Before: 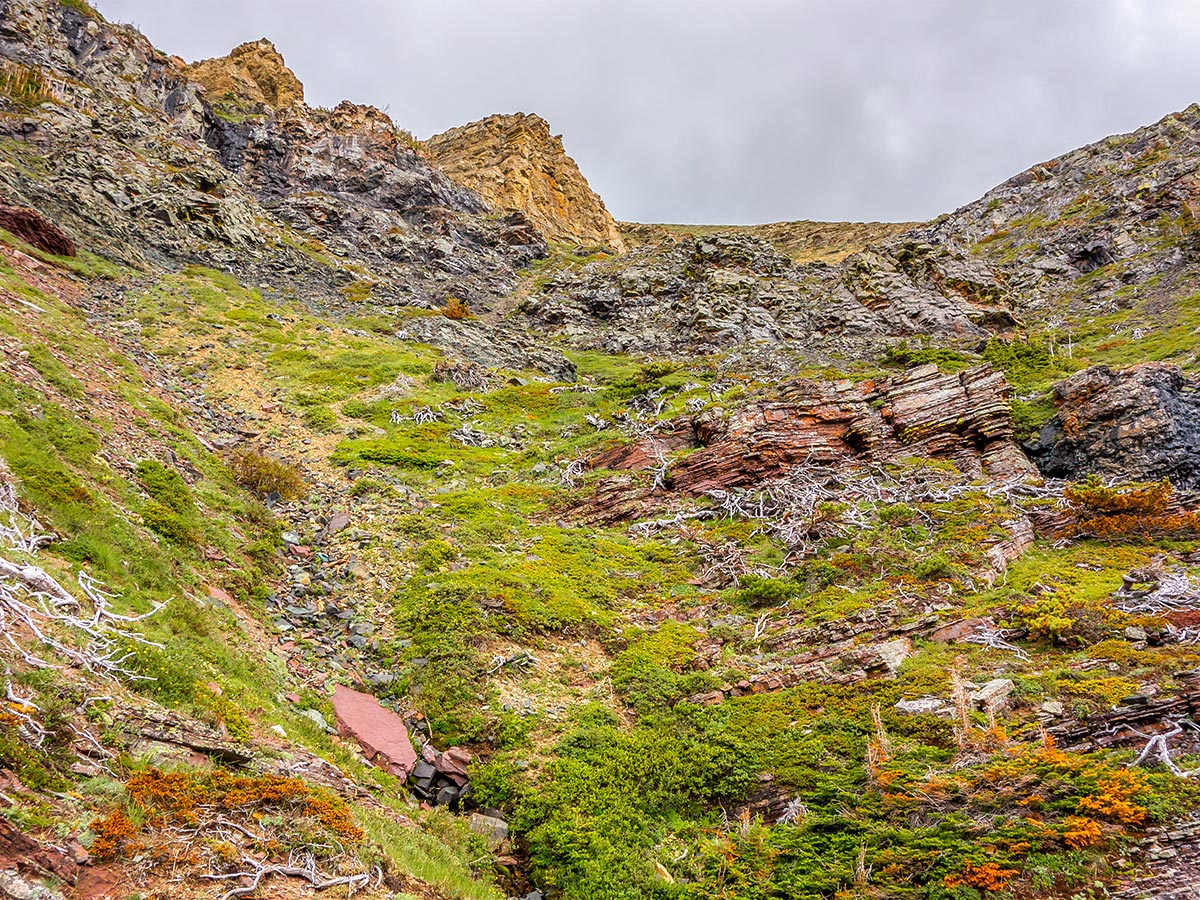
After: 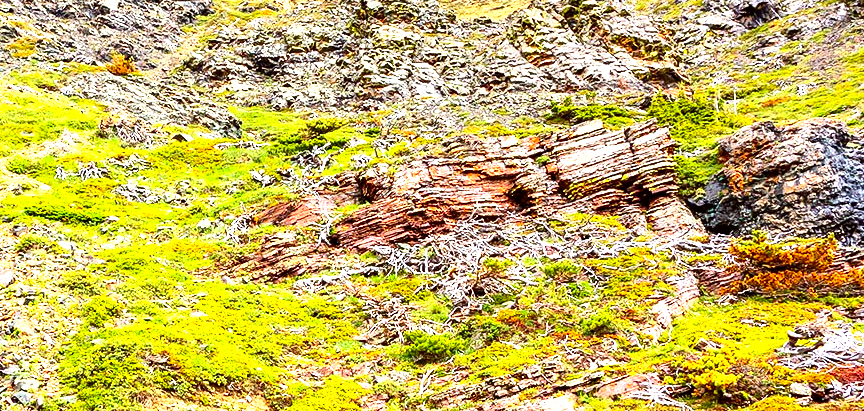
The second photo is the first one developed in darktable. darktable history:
crop and rotate: left 27.972%, top 27.156%, bottom 27.076%
color correction: highlights a* -2.9, highlights b* -2.05, shadows a* 2.18, shadows b* 3.02
contrast brightness saturation: contrast 0.187, brightness -0.11, saturation 0.214
levels: mode automatic, levels [0.182, 0.542, 0.902]
exposure: black level correction 0.001, exposure 1.399 EV, compensate highlight preservation false
